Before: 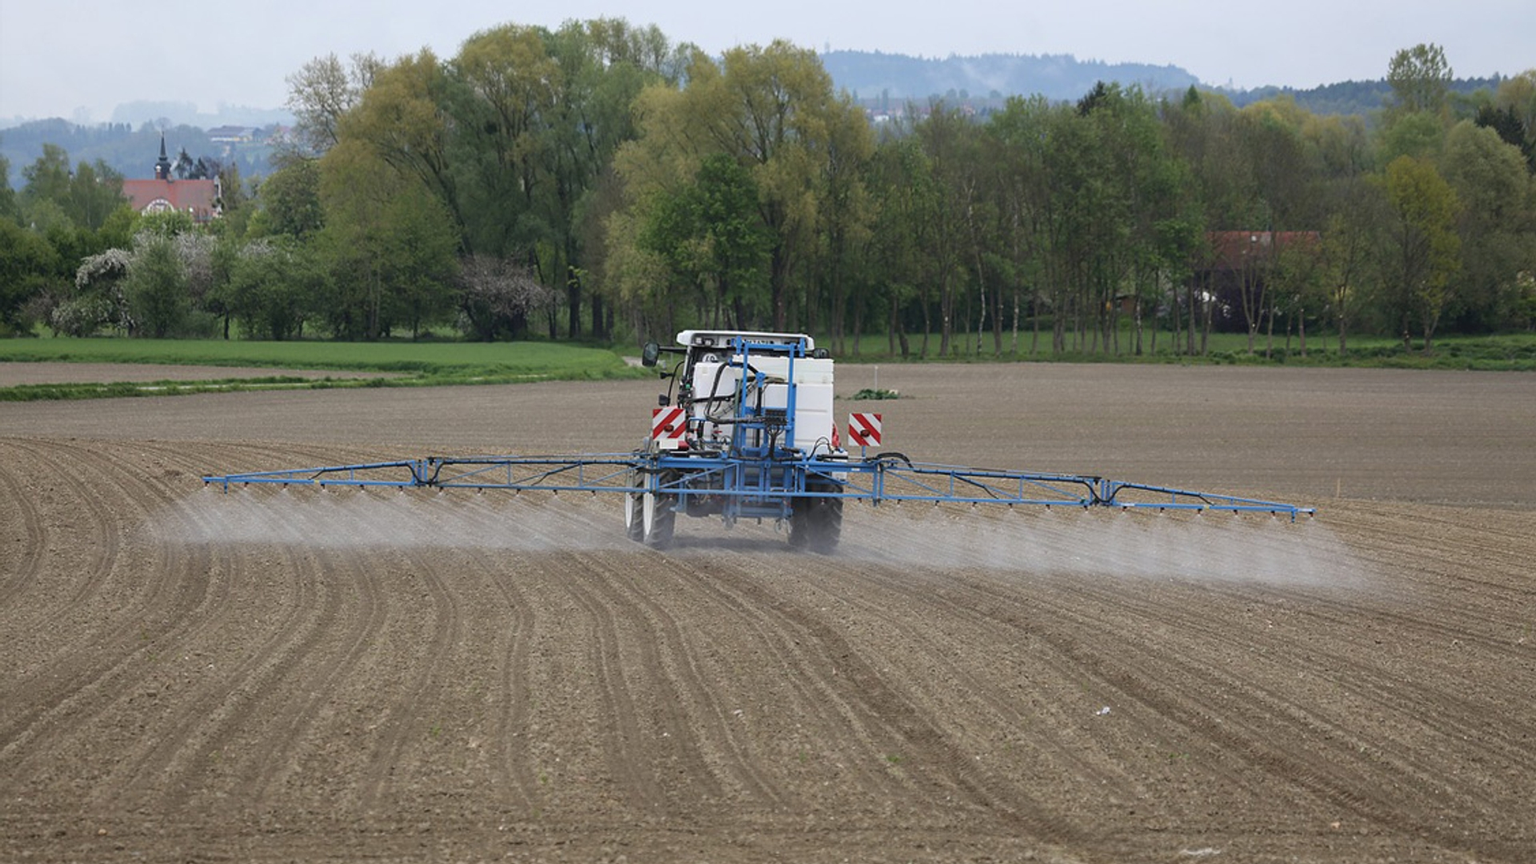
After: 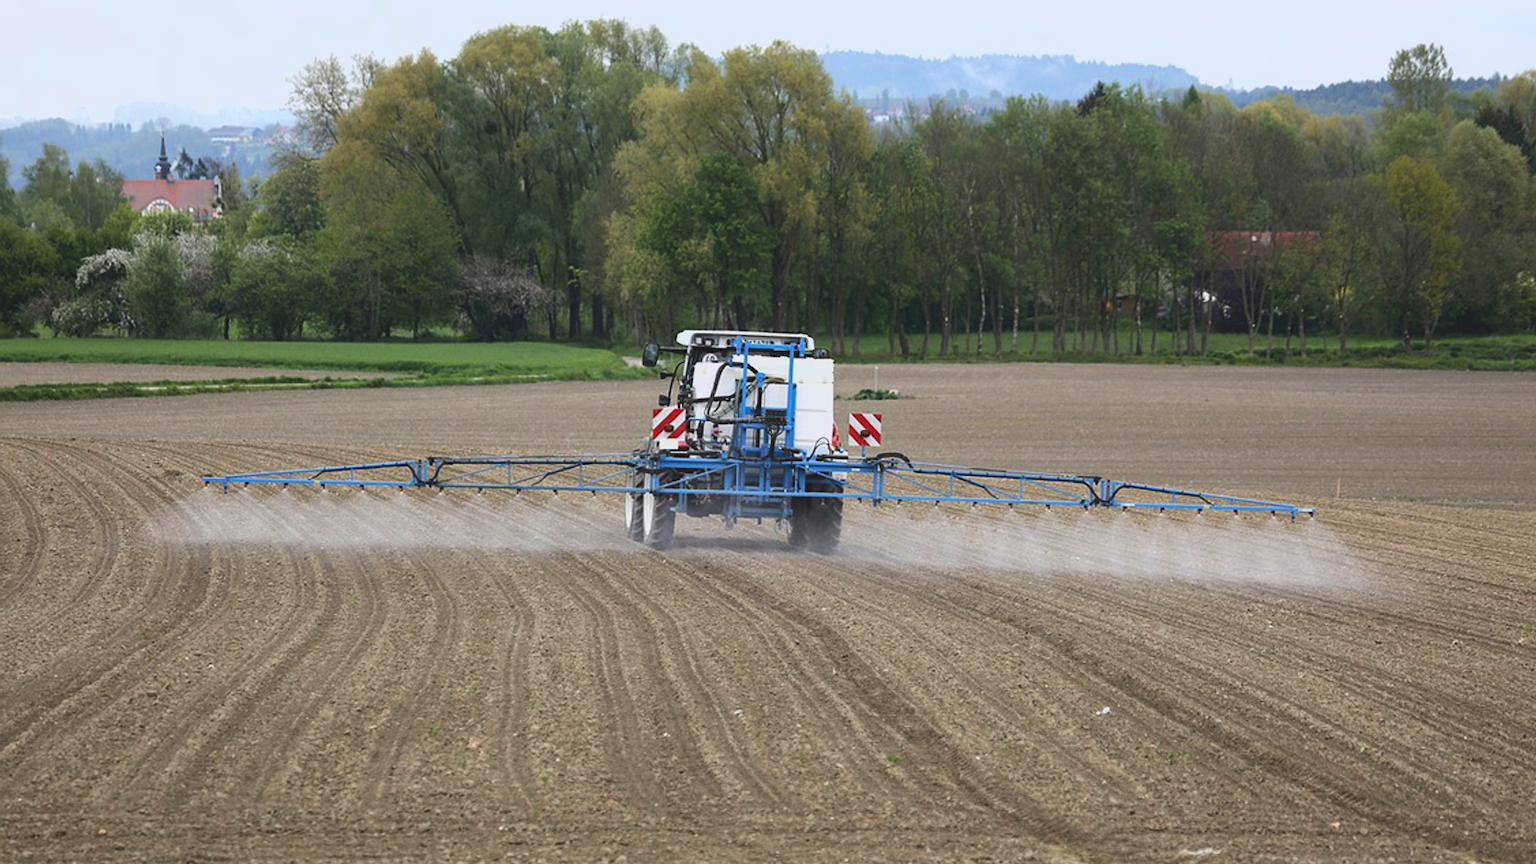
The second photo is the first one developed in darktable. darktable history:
lowpass: radius 0.1, contrast 0.85, saturation 1.1, unbound 0
tone equalizer: -8 EV -0.75 EV, -7 EV -0.7 EV, -6 EV -0.6 EV, -5 EV -0.4 EV, -3 EV 0.4 EV, -2 EV 0.6 EV, -1 EV 0.7 EV, +0 EV 0.75 EV, edges refinement/feathering 500, mask exposure compensation -1.57 EV, preserve details no
